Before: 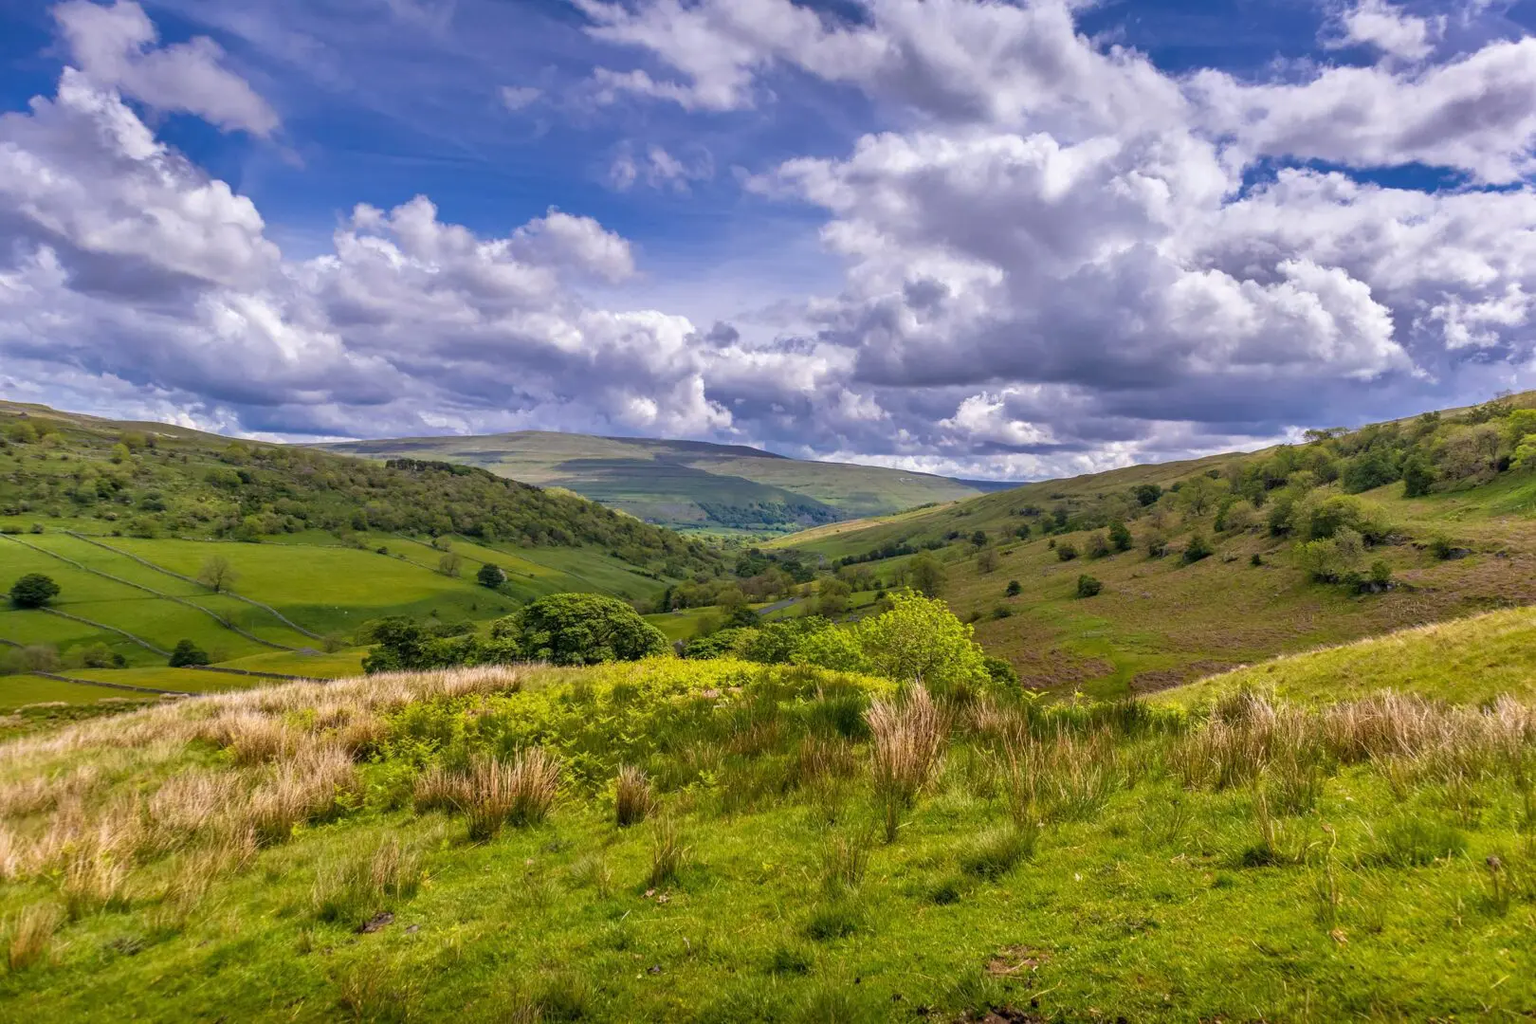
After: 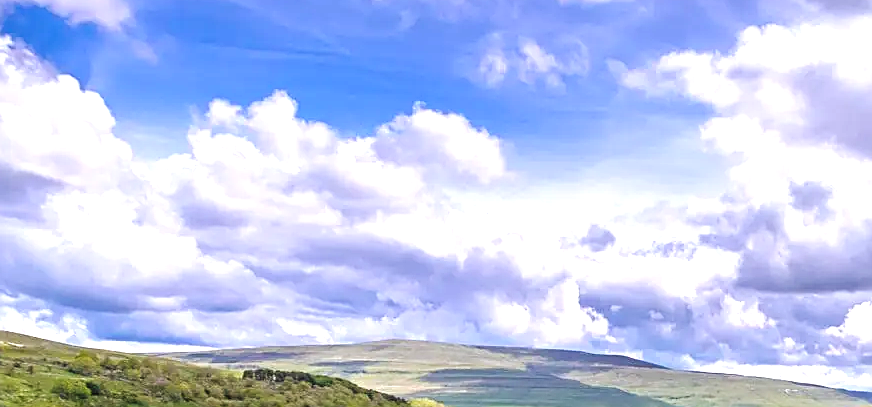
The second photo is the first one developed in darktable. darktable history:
crop: left 10.133%, top 10.673%, right 36.036%, bottom 51.595%
tone curve: curves: ch0 [(0, 0.032) (0.181, 0.156) (0.751, 0.762) (1, 1)], preserve colors none
exposure: black level correction 0, exposure 1.096 EV, compensate highlight preservation false
sharpen: amount 0.55
